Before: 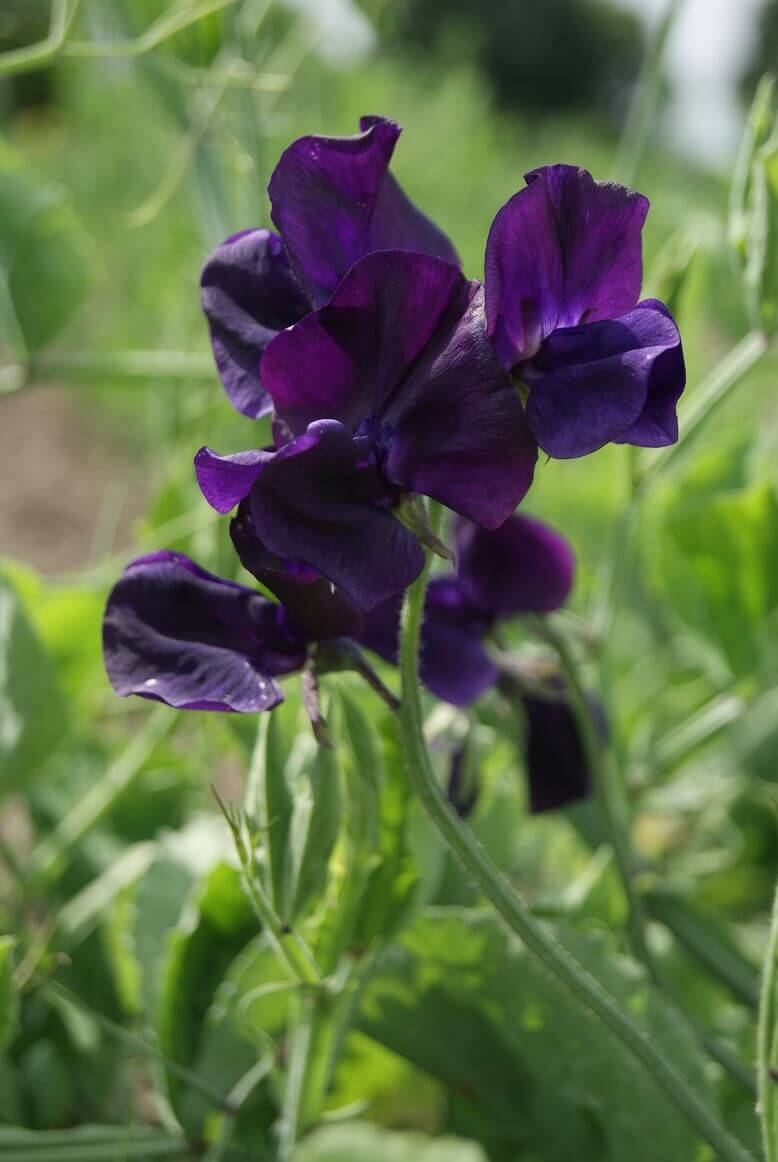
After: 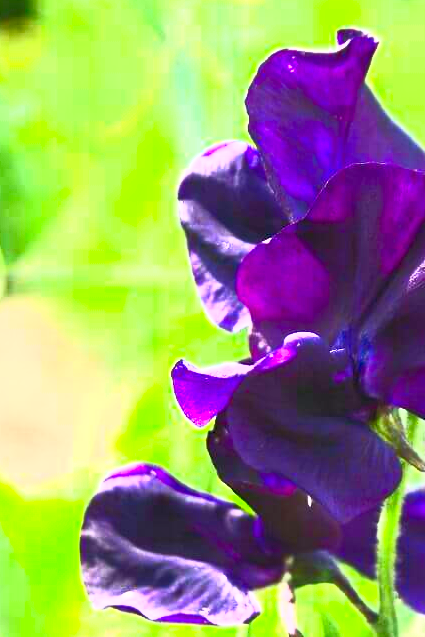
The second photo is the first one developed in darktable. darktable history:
contrast brightness saturation: contrast 1, brightness 1, saturation 1
contrast equalizer: octaves 7, y [[0.6 ×6], [0.55 ×6], [0 ×6], [0 ×6], [0 ×6]], mix 0.3
exposure: black level correction 0, exposure 0.7 EV, compensate exposure bias true, compensate highlight preservation false
crop and rotate: left 3.047%, top 7.509%, right 42.236%, bottom 37.598%
